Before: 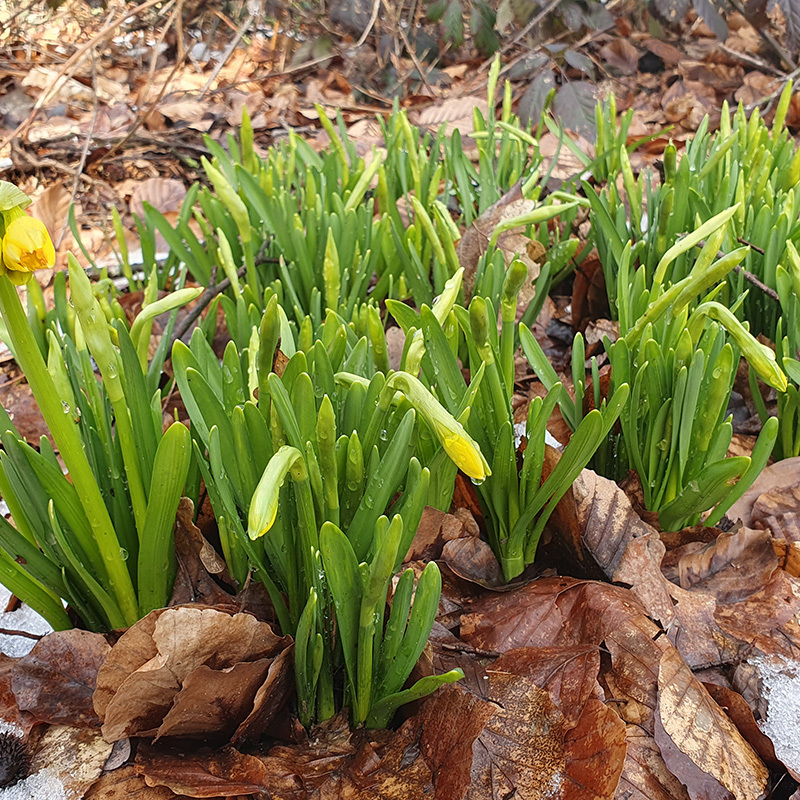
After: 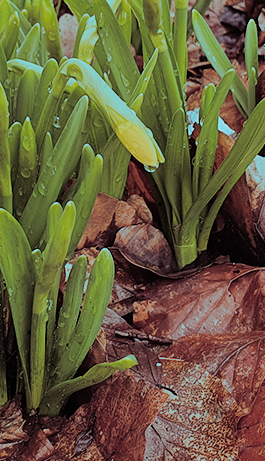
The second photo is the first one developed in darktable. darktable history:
filmic rgb: black relative exposure -7.65 EV, white relative exposure 4.56 EV, hardness 3.61
split-toning: shadows › hue 327.6°, highlights › hue 198°, highlights › saturation 0.55, balance -21.25, compress 0%
color zones: curves: ch0 [(0.25, 0.5) (0.423, 0.5) (0.443, 0.5) (0.521, 0.756) (0.568, 0.5) (0.576, 0.5) (0.75, 0.5)]; ch1 [(0.25, 0.5) (0.423, 0.5) (0.443, 0.5) (0.539, 0.873) (0.624, 0.565) (0.631, 0.5) (0.75, 0.5)]
crop: left 40.878%, top 39.176%, right 25.993%, bottom 3.081%
shadows and highlights: soften with gaussian
